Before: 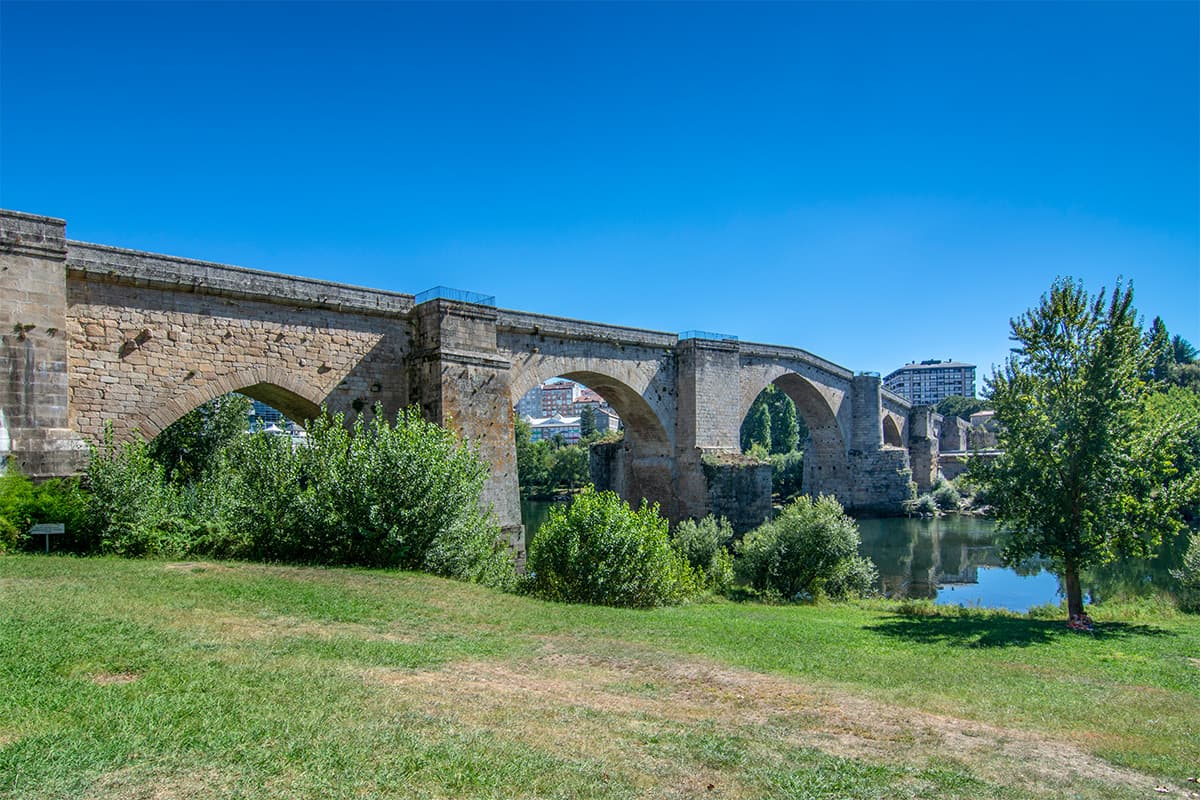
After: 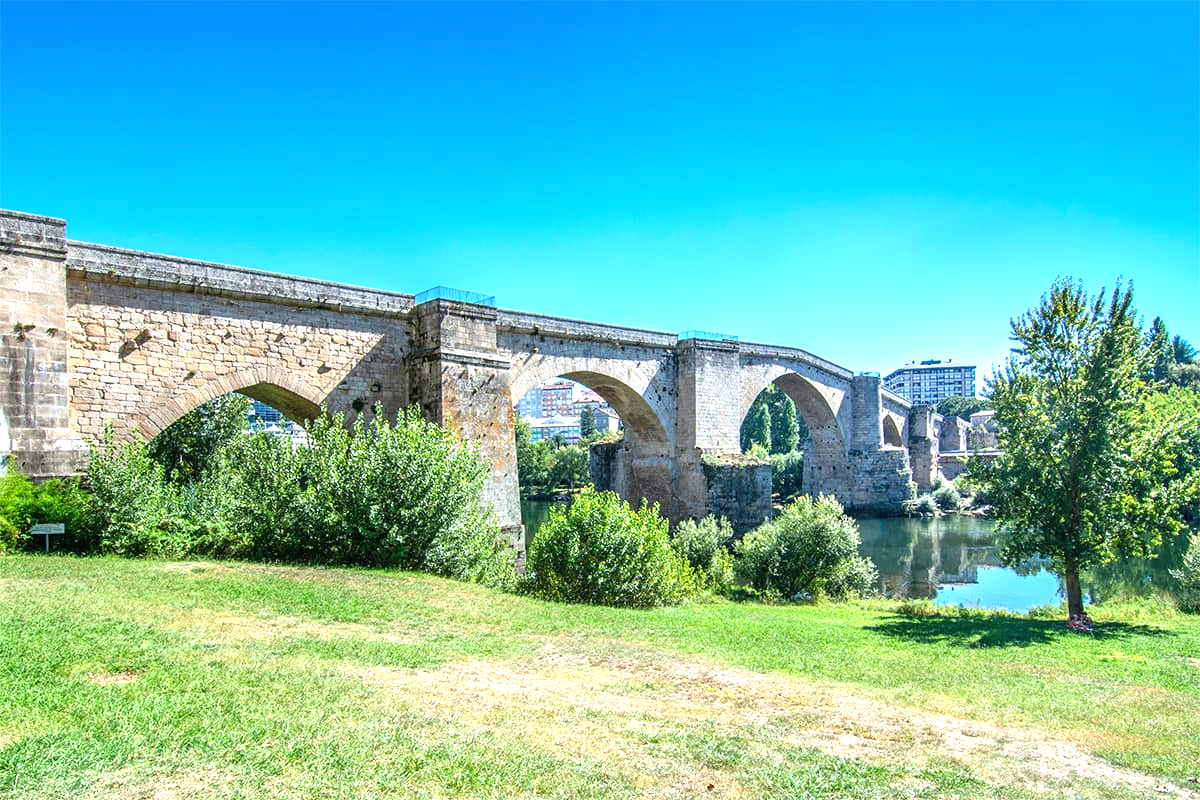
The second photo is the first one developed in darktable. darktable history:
exposure: black level correction 0, exposure 1.298 EV, compensate highlight preservation false
